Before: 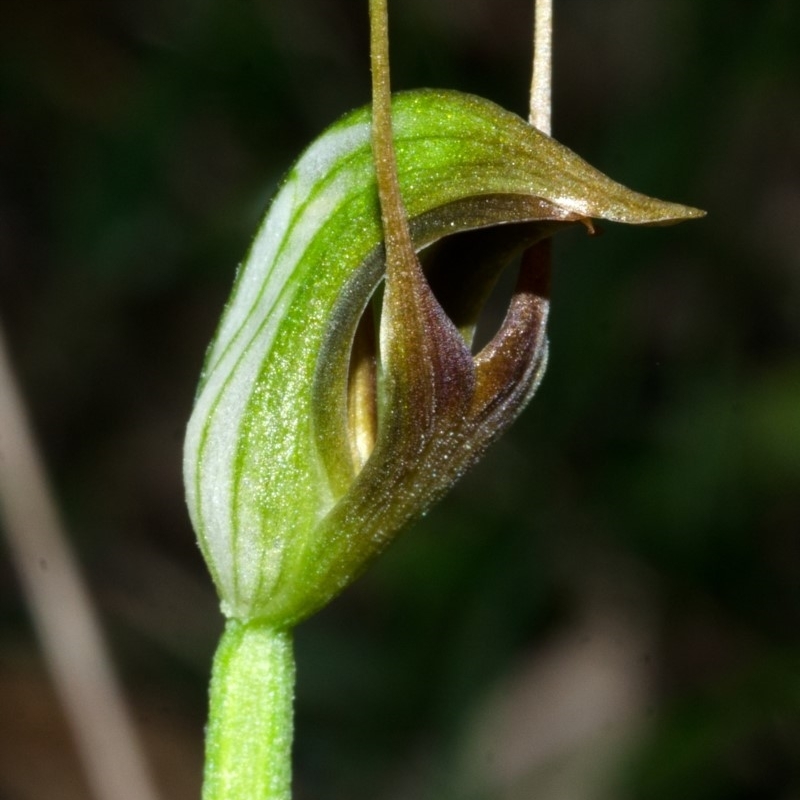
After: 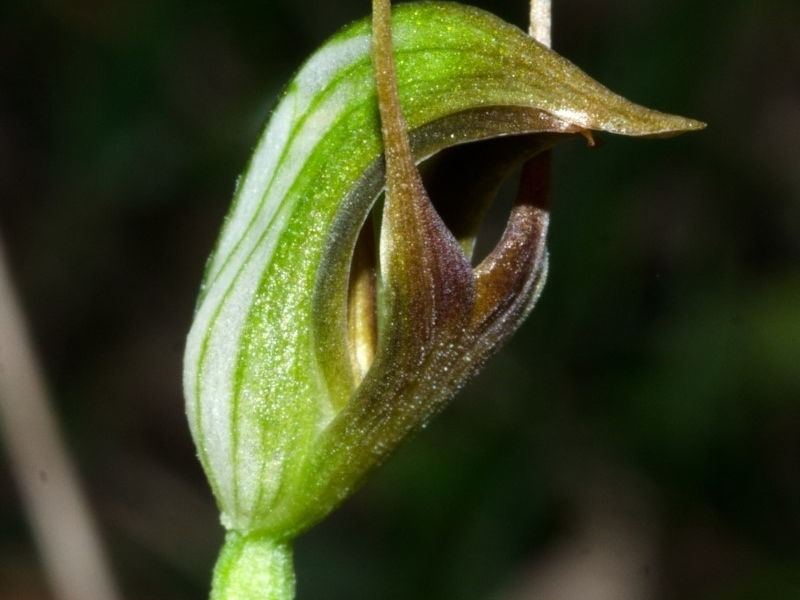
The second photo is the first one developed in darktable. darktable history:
crop: top 11.04%, bottom 13.942%
